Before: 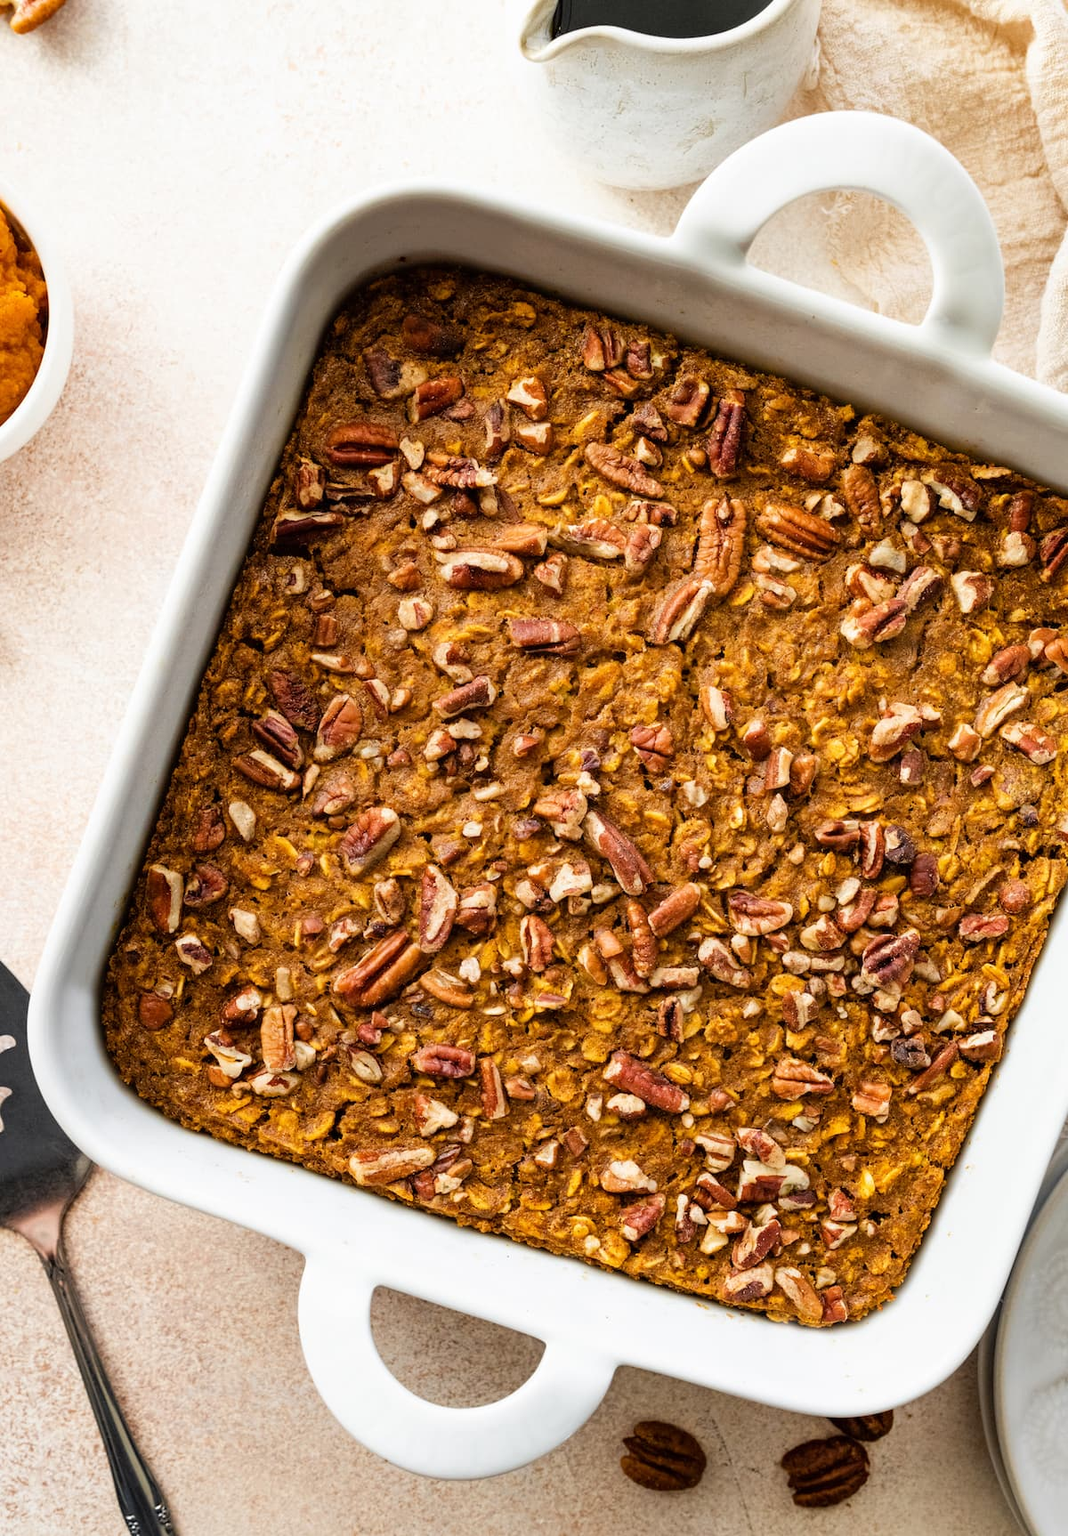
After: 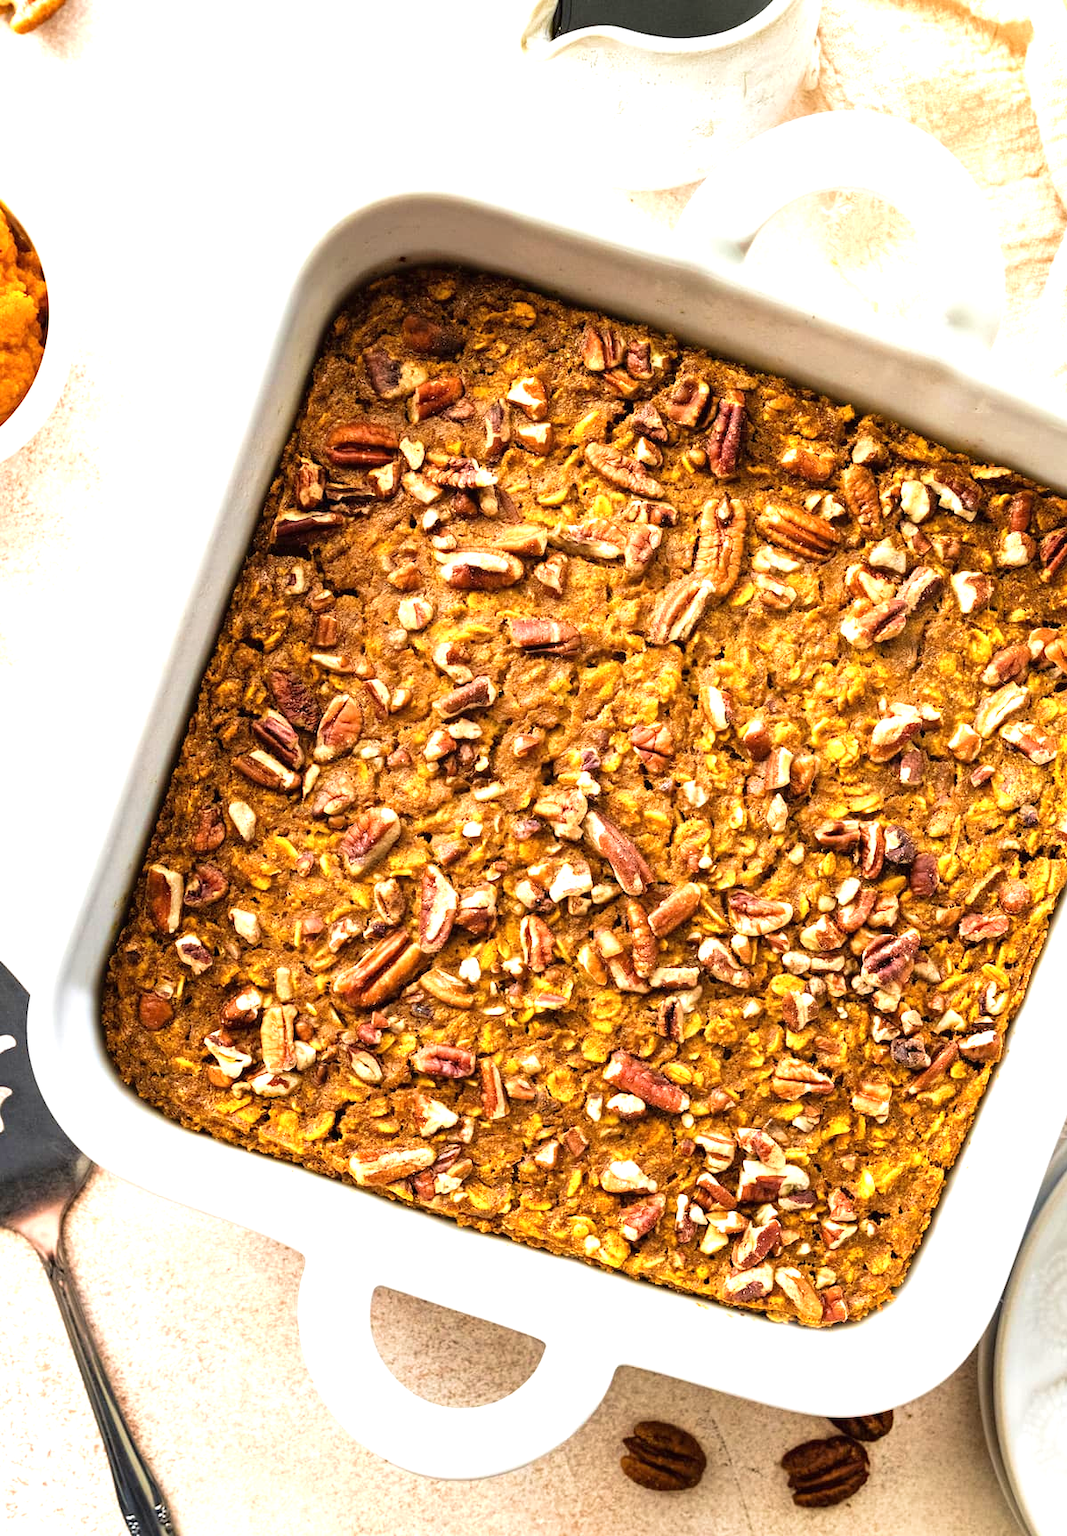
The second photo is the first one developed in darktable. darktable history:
velvia: on, module defaults
exposure: black level correction 0, exposure 0.95 EV, compensate exposure bias true, compensate highlight preservation false
